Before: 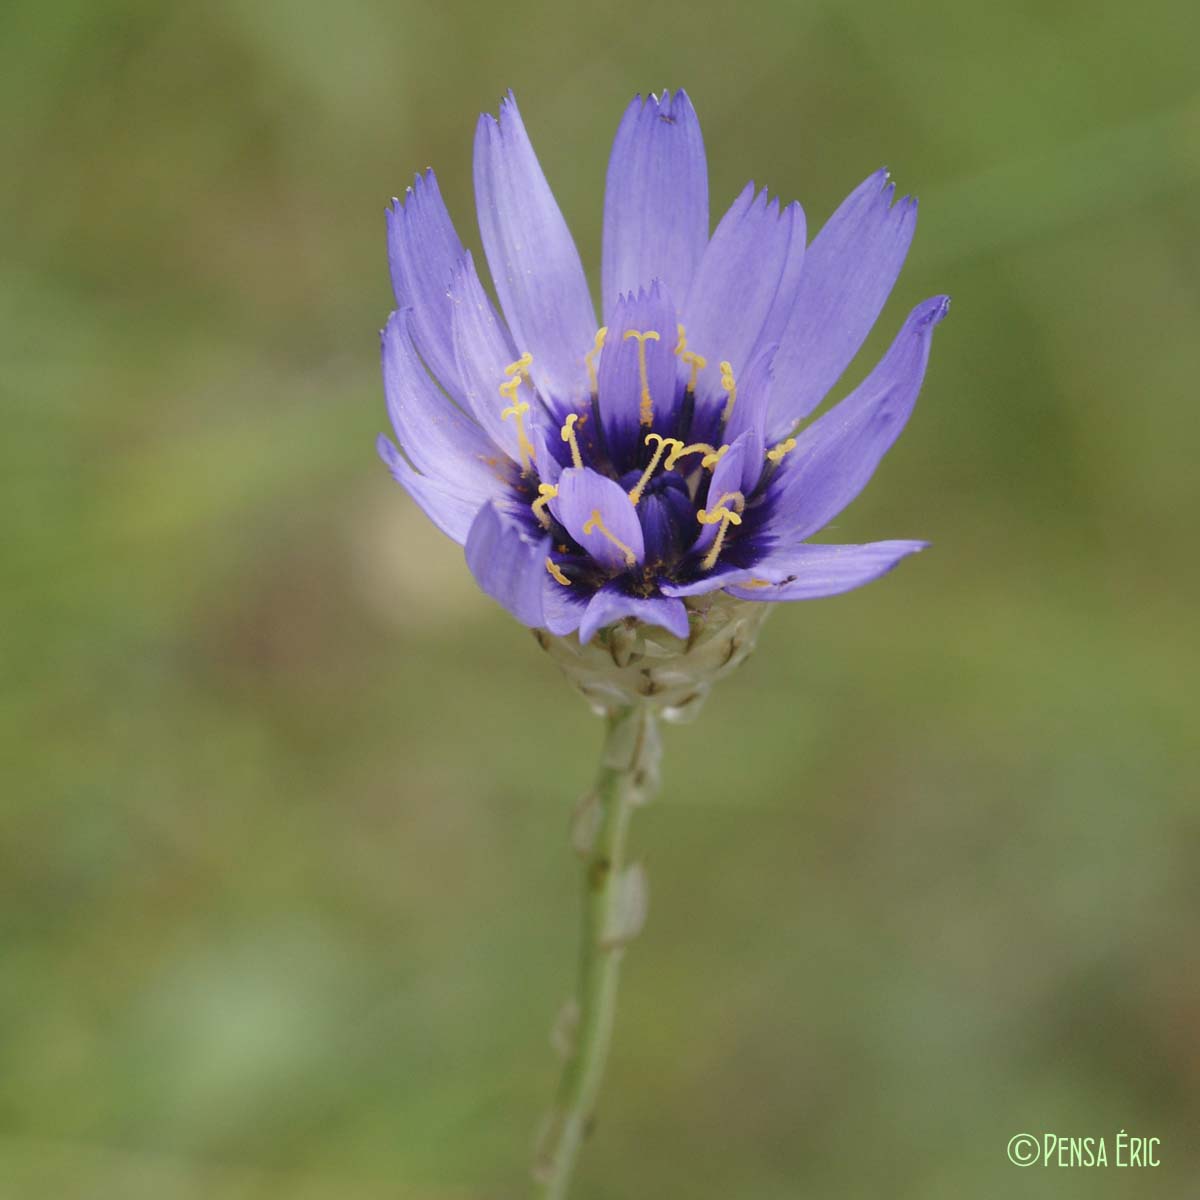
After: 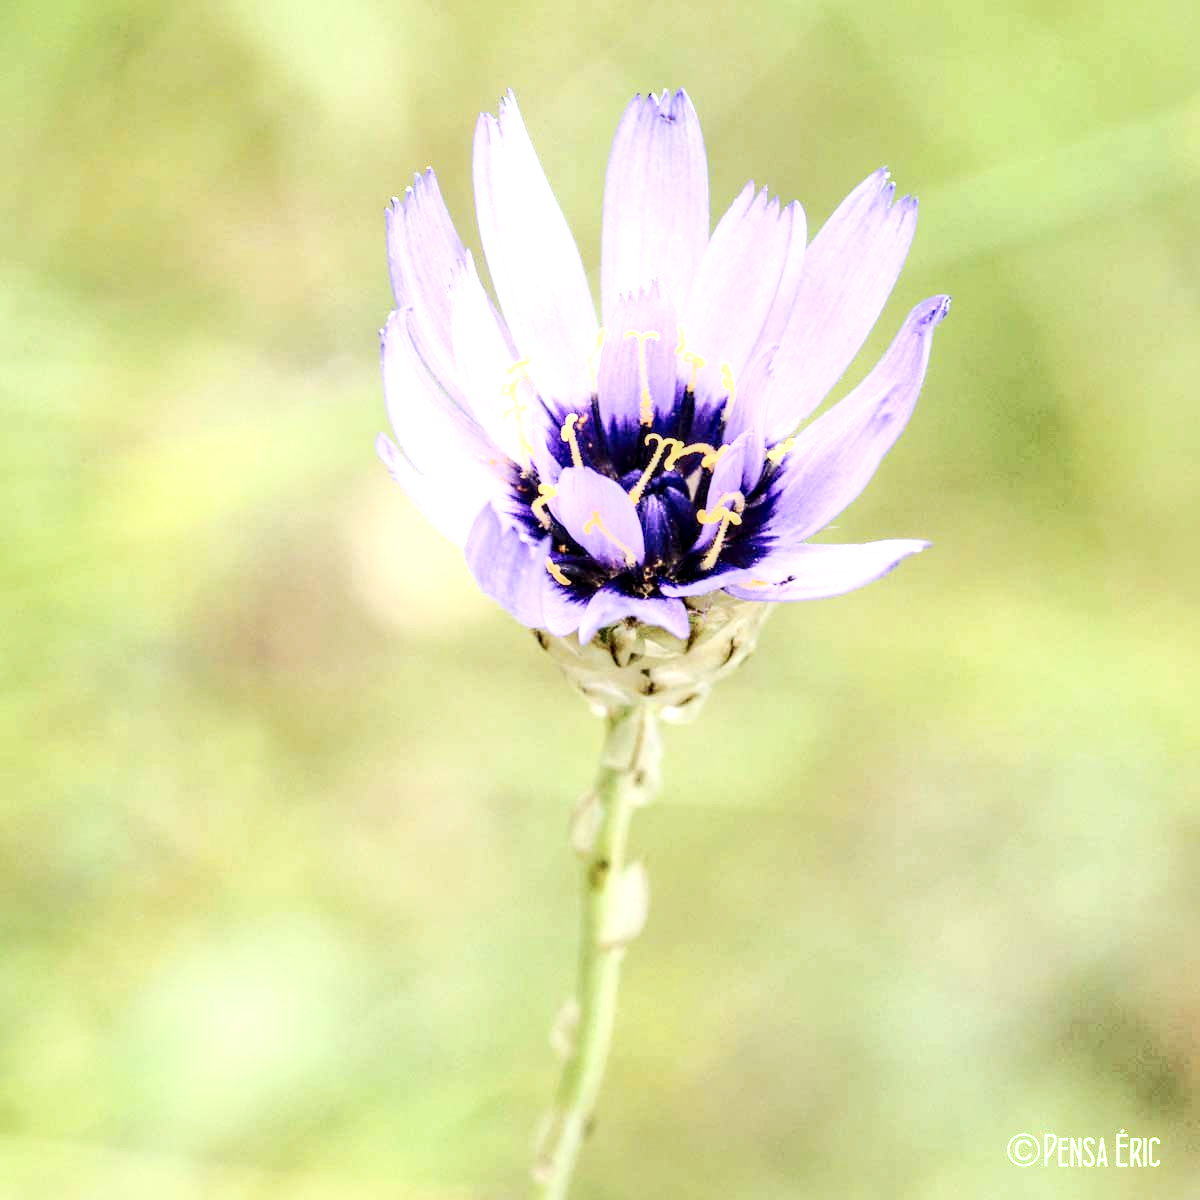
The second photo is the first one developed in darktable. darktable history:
local contrast: highlights 21%, detail 196%
tone curve: curves: ch0 [(0, 0) (0.003, 0.003) (0.011, 0.013) (0.025, 0.029) (0.044, 0.052) (0.069, 0.082) (0.1, 0.118) (0.136, 0.161) (0.177, 0.21) (0.224, 0.27) (0.277, 0.38) (0.335, 0.49) (0.399, 0.594) (0.468, 0.692) (0.543, 0.794) (0.623, 0.857) (0.709, 0.919) (0.801, 0.955) (0.898, 0.978) (1, 1)], color space Lab, independent channels, preserve colors none
base curve: curves: ch0 [(0, 0) (0.028, 0.03) (0.121, 0.232) (0.46, 0.748) (0.859, 0.968) (1, 1)], preserve colors none
